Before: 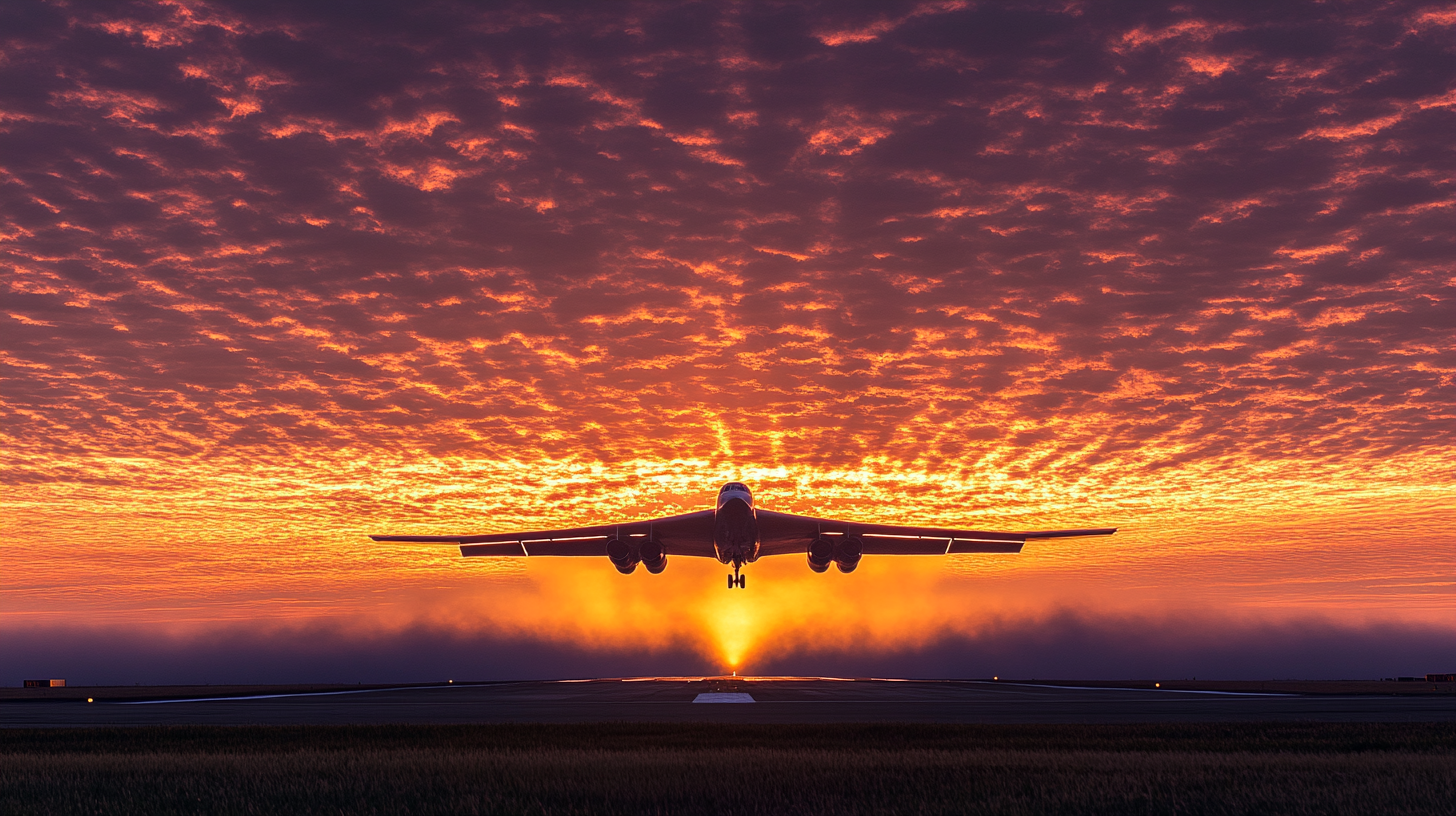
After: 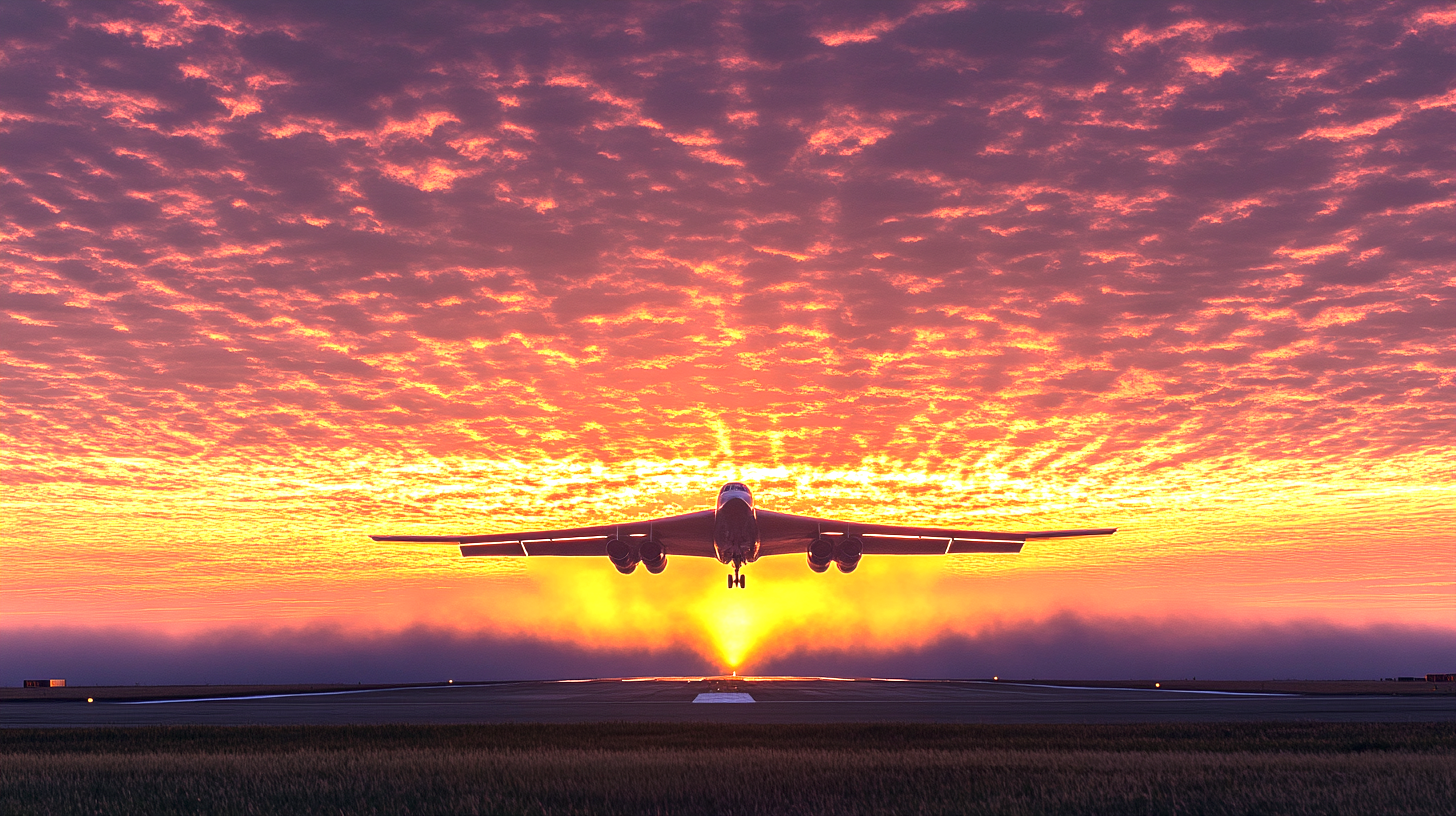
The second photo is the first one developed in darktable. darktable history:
tone equalizer: smoothing diameter 24.84%, edges refinement/feathering 13.83, preserve details guided filter
exposure: black level correction 0, exposure 1.2 EV, compensate highlight preservation false
